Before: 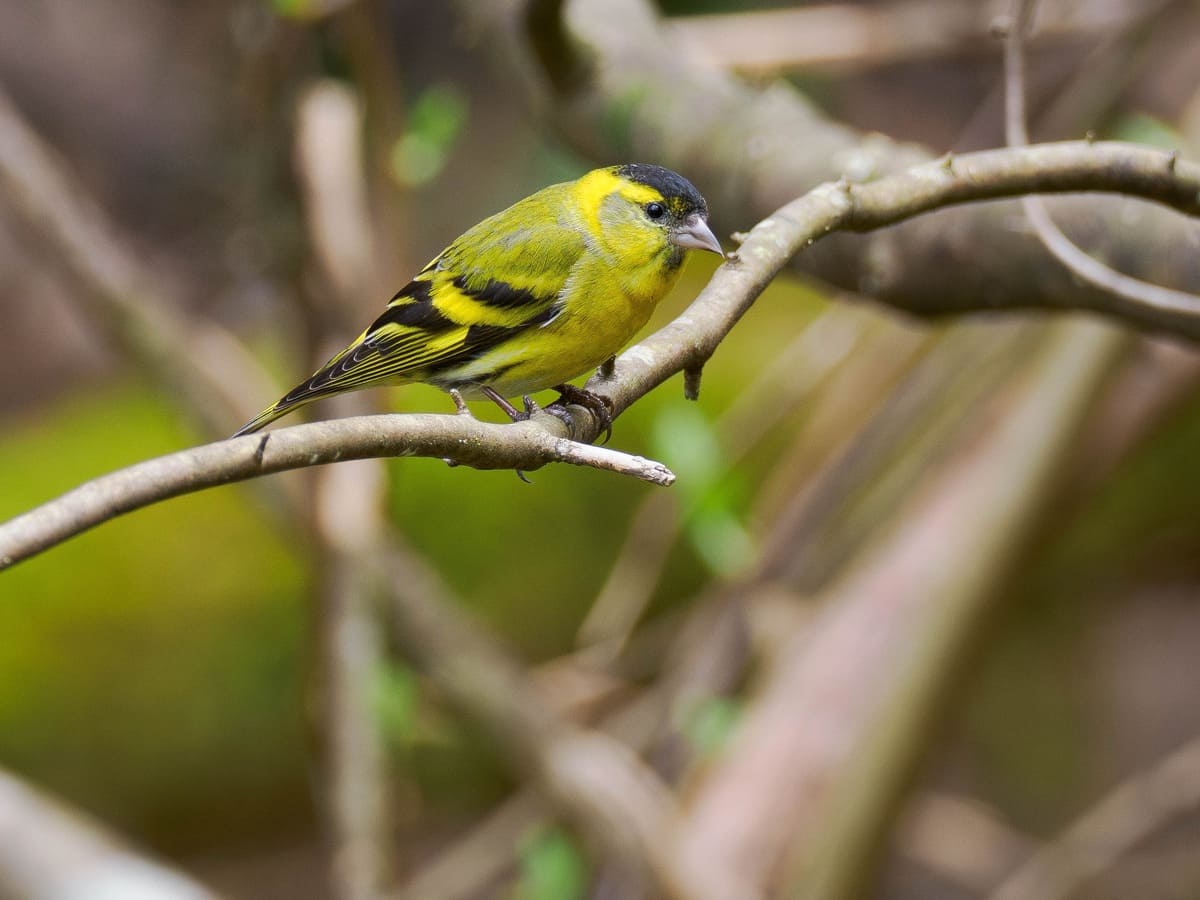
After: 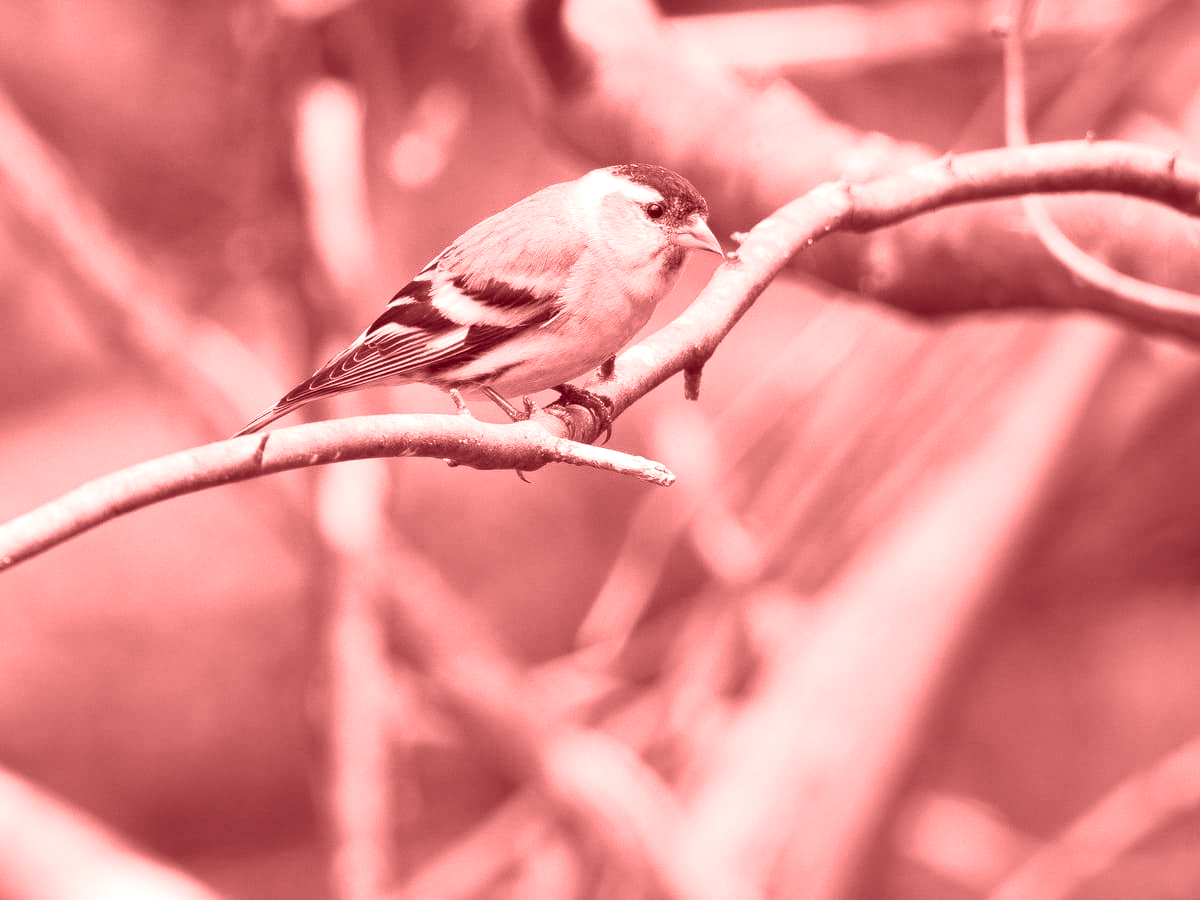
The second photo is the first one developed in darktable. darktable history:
white balance: red 1.127, blue 0.943
colorize: saturation 60%, source mix 100%
contrast brightness saturation: contrast 0.2, brightness 0.16, saturation 0.22
shadows and highlights: radius 133.83, soften with gaussian
color zones: curves: ch0 [(0, 0.5) (0.143, 0.5) (0.286, 0.5) (0.429, 0.495) (0.571, 0.437) (0.714, 0.44) (0.857, 0.496) (1, 0.5)]
